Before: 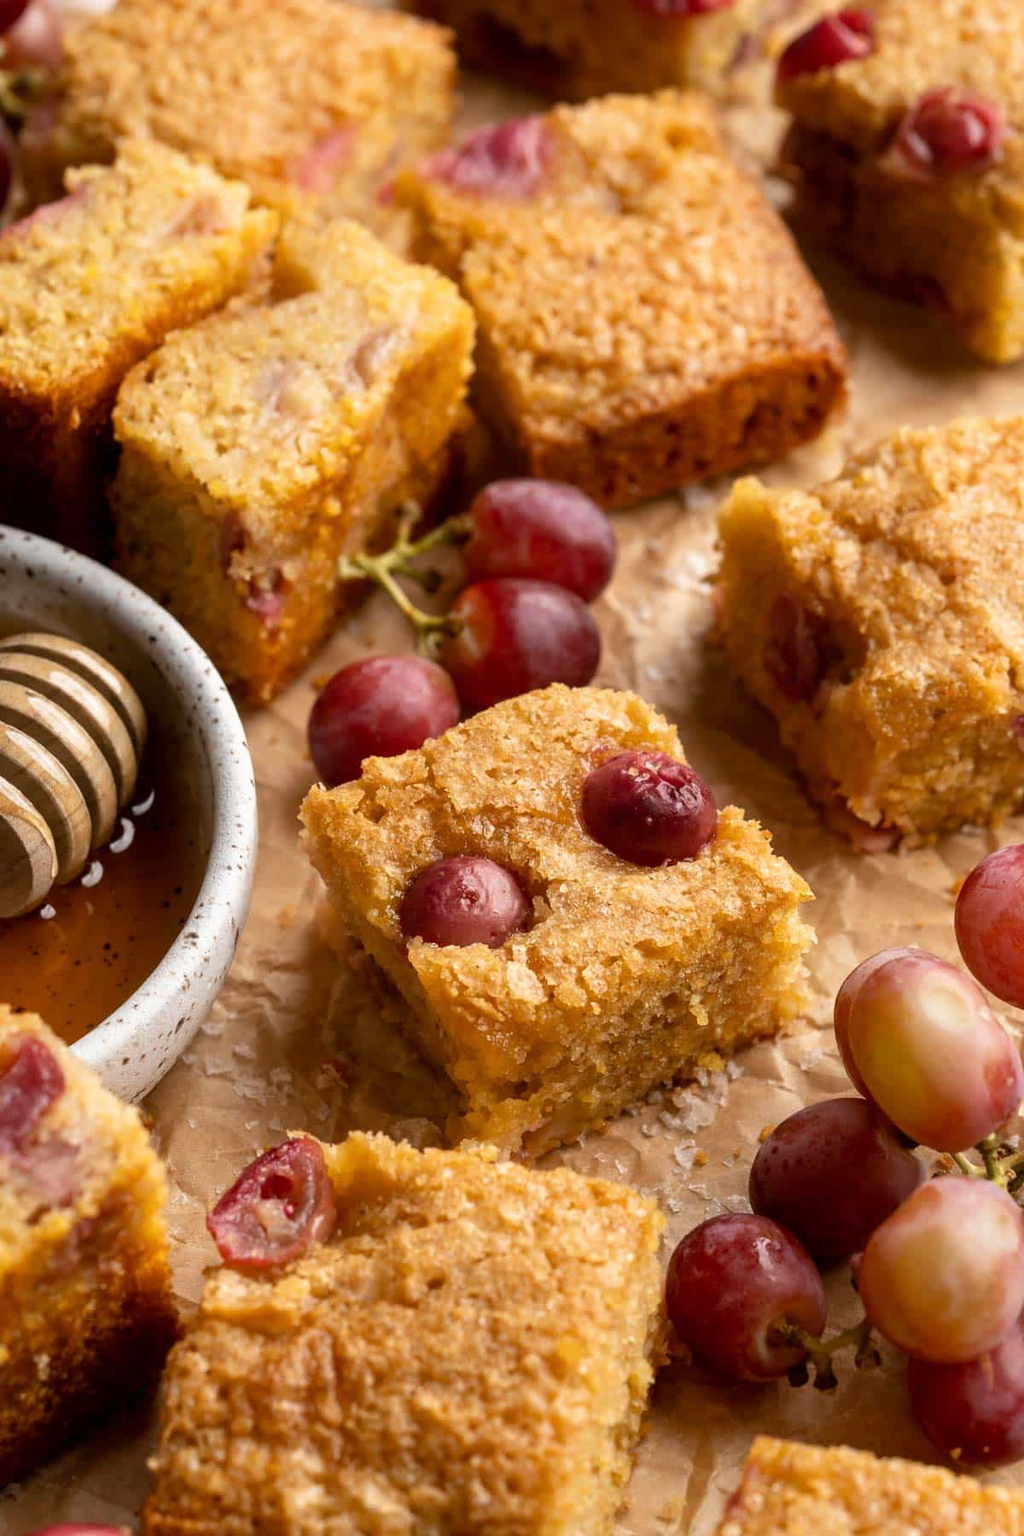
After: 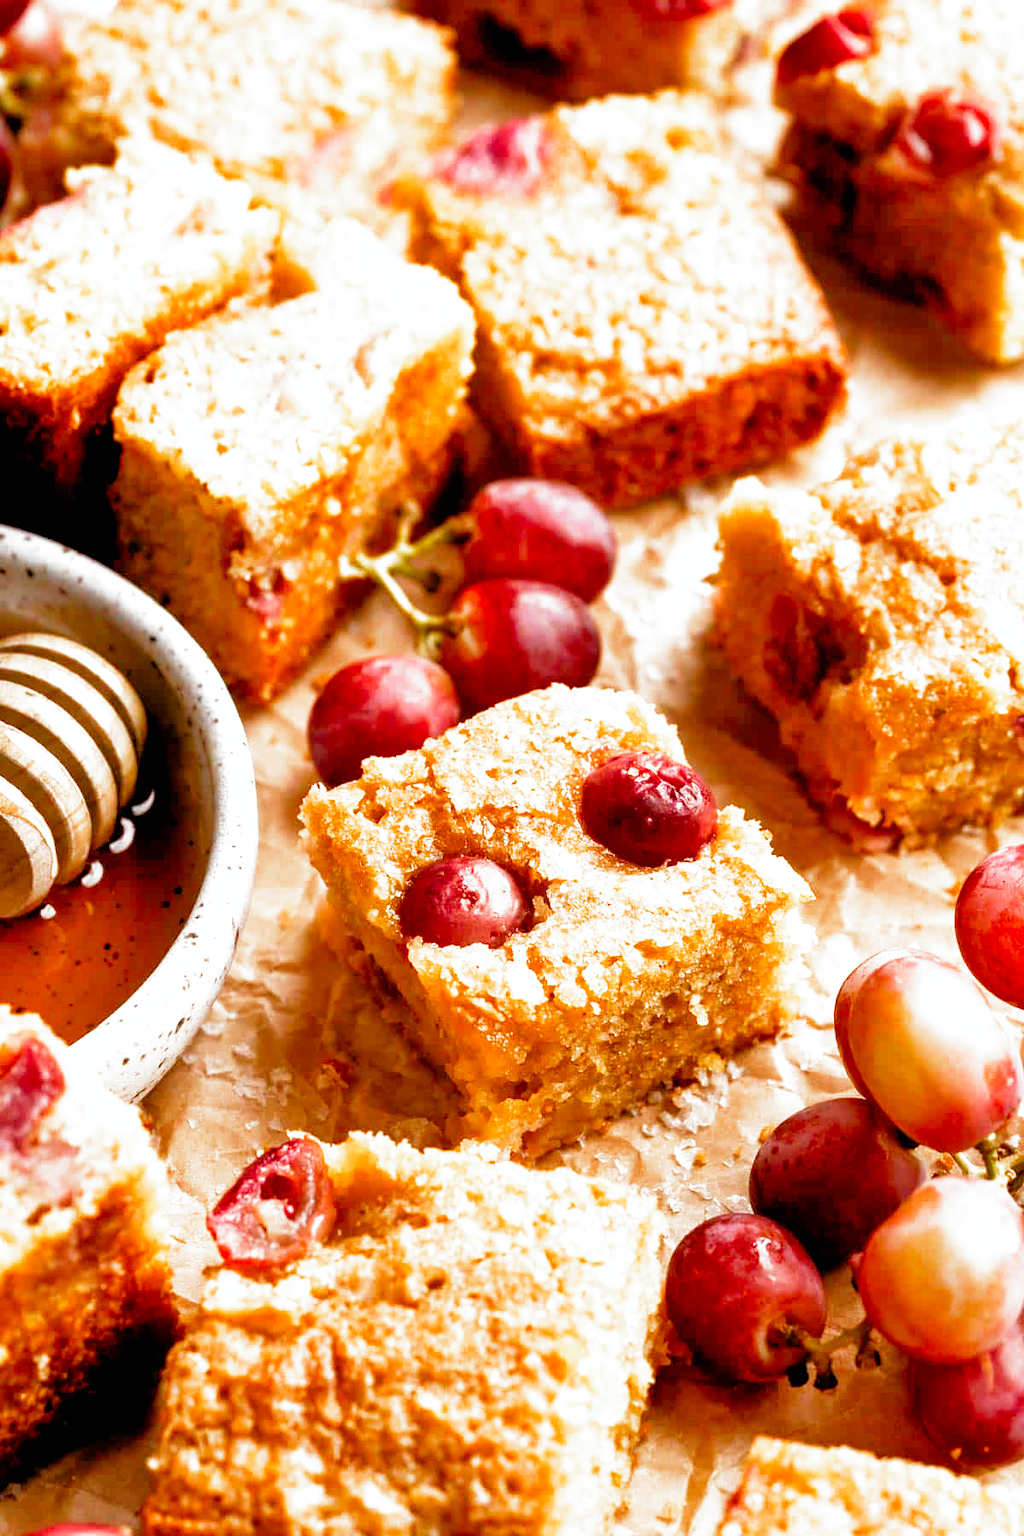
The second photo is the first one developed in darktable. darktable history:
exposure: black level correction 0, exposure 0.699 EV, compensate highlight preservation false
tone equalizer: -7 EV 0.157 EV, -6 EV 0.582 EV, -5 EV 1.18 EV, -4 EV 1.29 EV, -3 EV 1.12 EV, -2 EV 0.6 EV, -1 EV 0.168 EV
filmic rgb: black relative exposure -6.4 EV, white relative exposure 2.42 EV, threshold 5.99 EV, target white luminance 99.852%, hardness 5.31, latitude 0.803%, contrast 1.434, highlights saturation mix 1.77%, preserve chrominance no, color science v5 (2021), enable highlight reconstruction true
color correction: highlights a* -0.266, highlights b* -0.068
